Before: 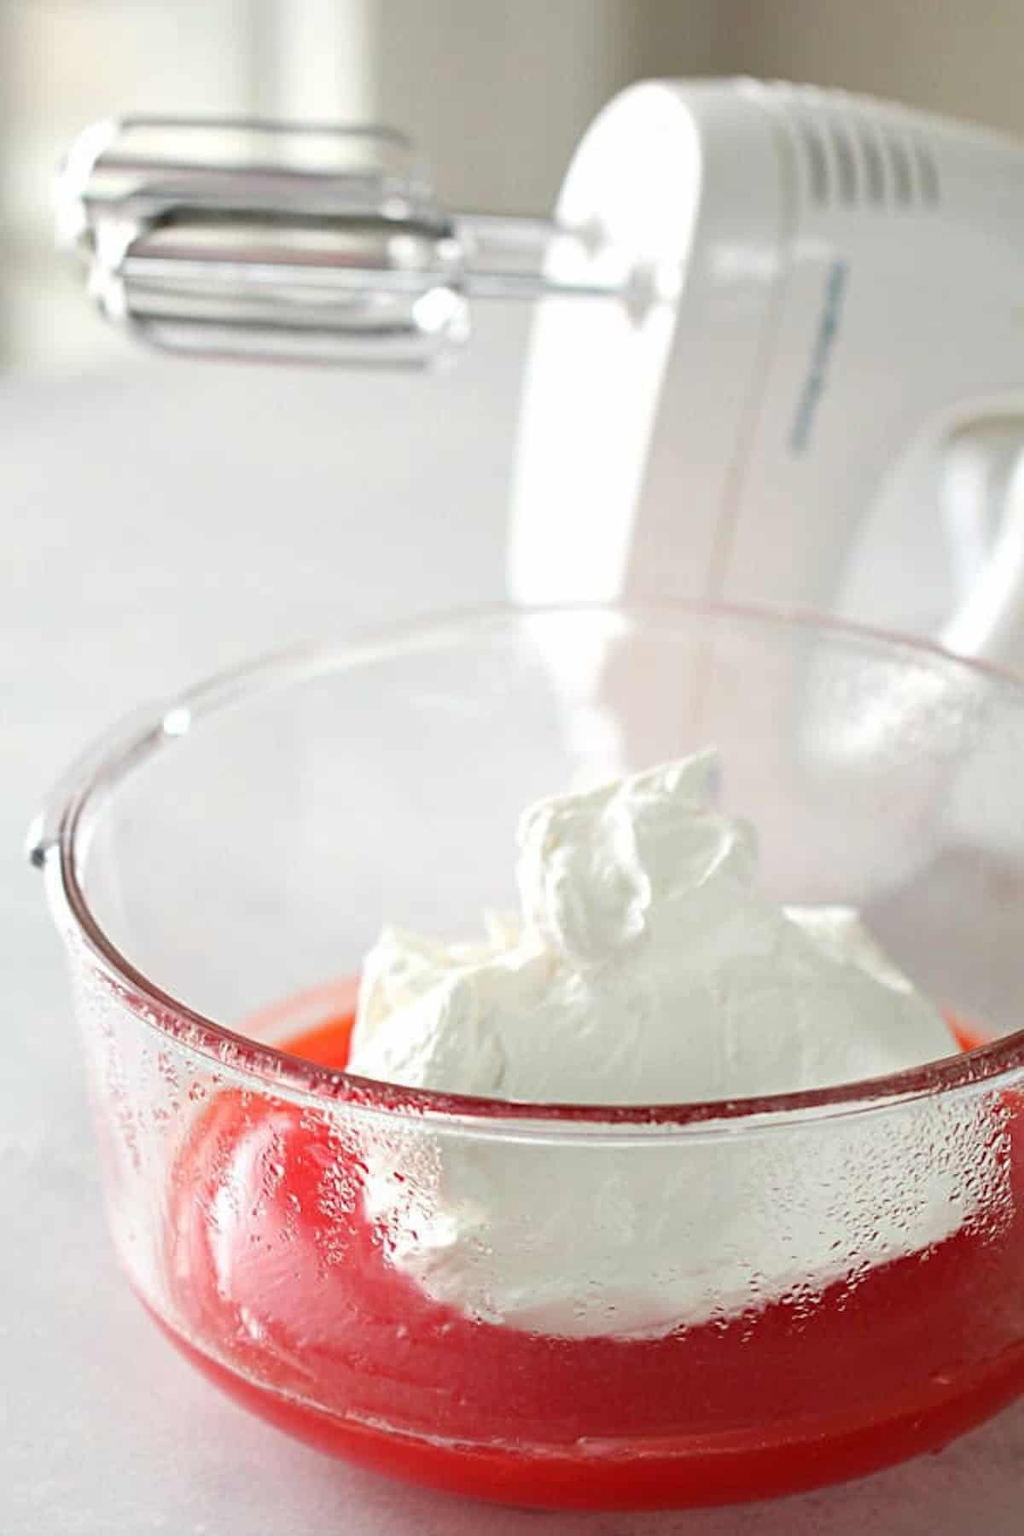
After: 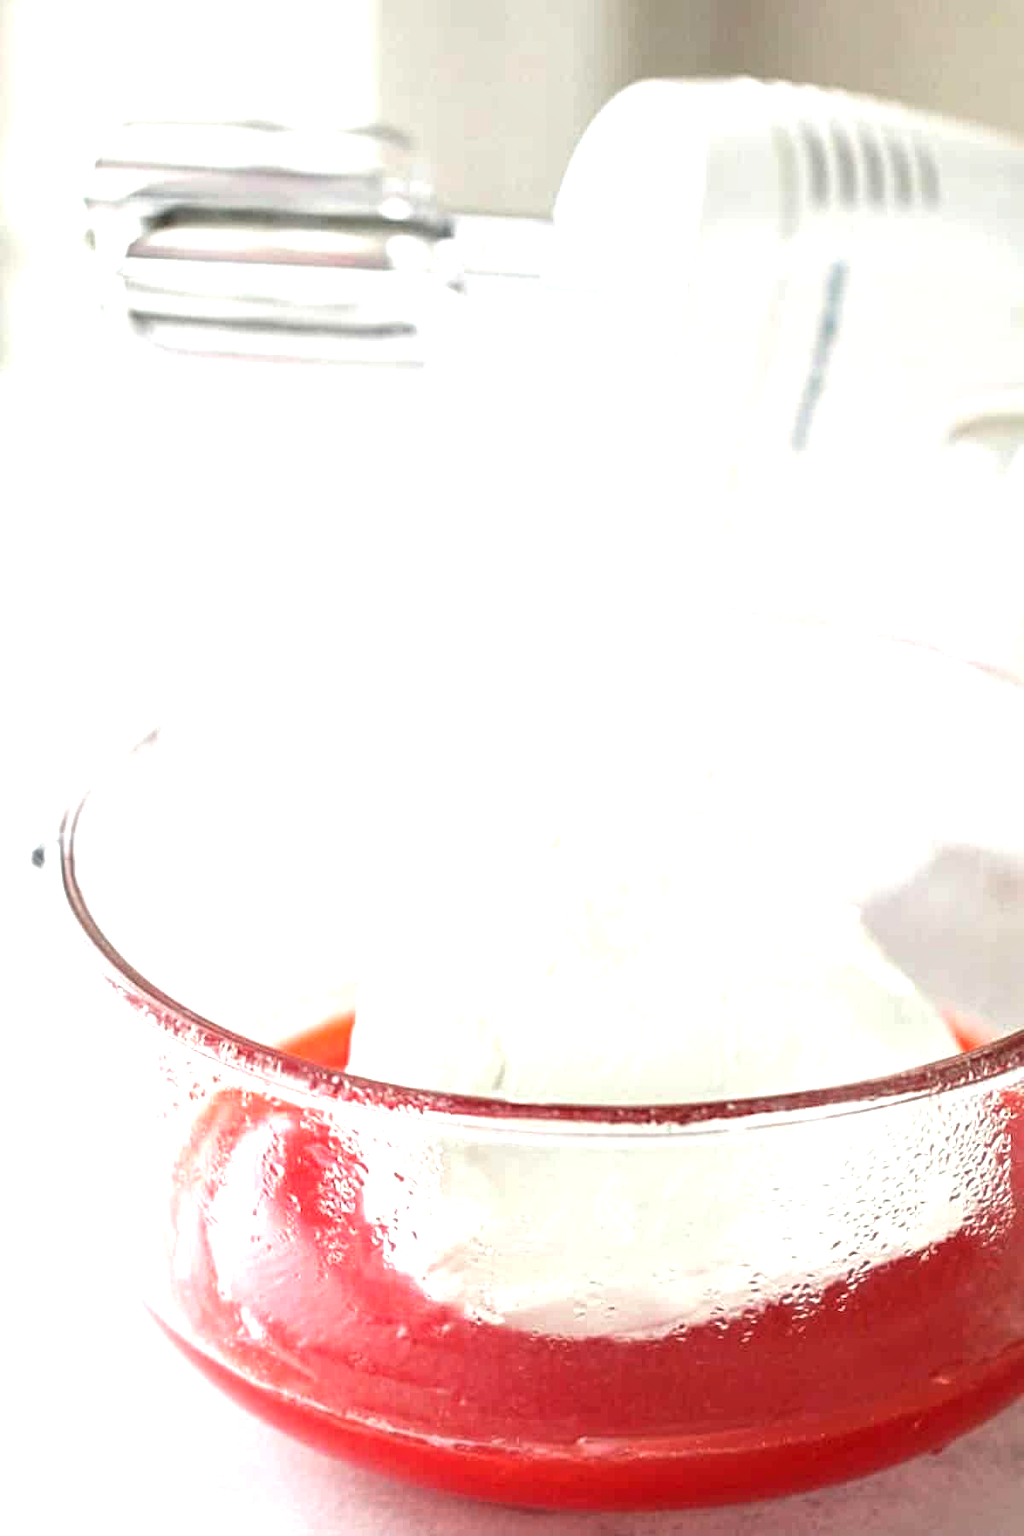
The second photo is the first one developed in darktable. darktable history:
exposure: black level correction 0, exposure 0.7 EV, compensate highlight preservation false
local contrast: detail 130%
haze removal: strength -0.112, compatibility mode true, adaptive false
levels: levels [0, 0.476, 0.951]
